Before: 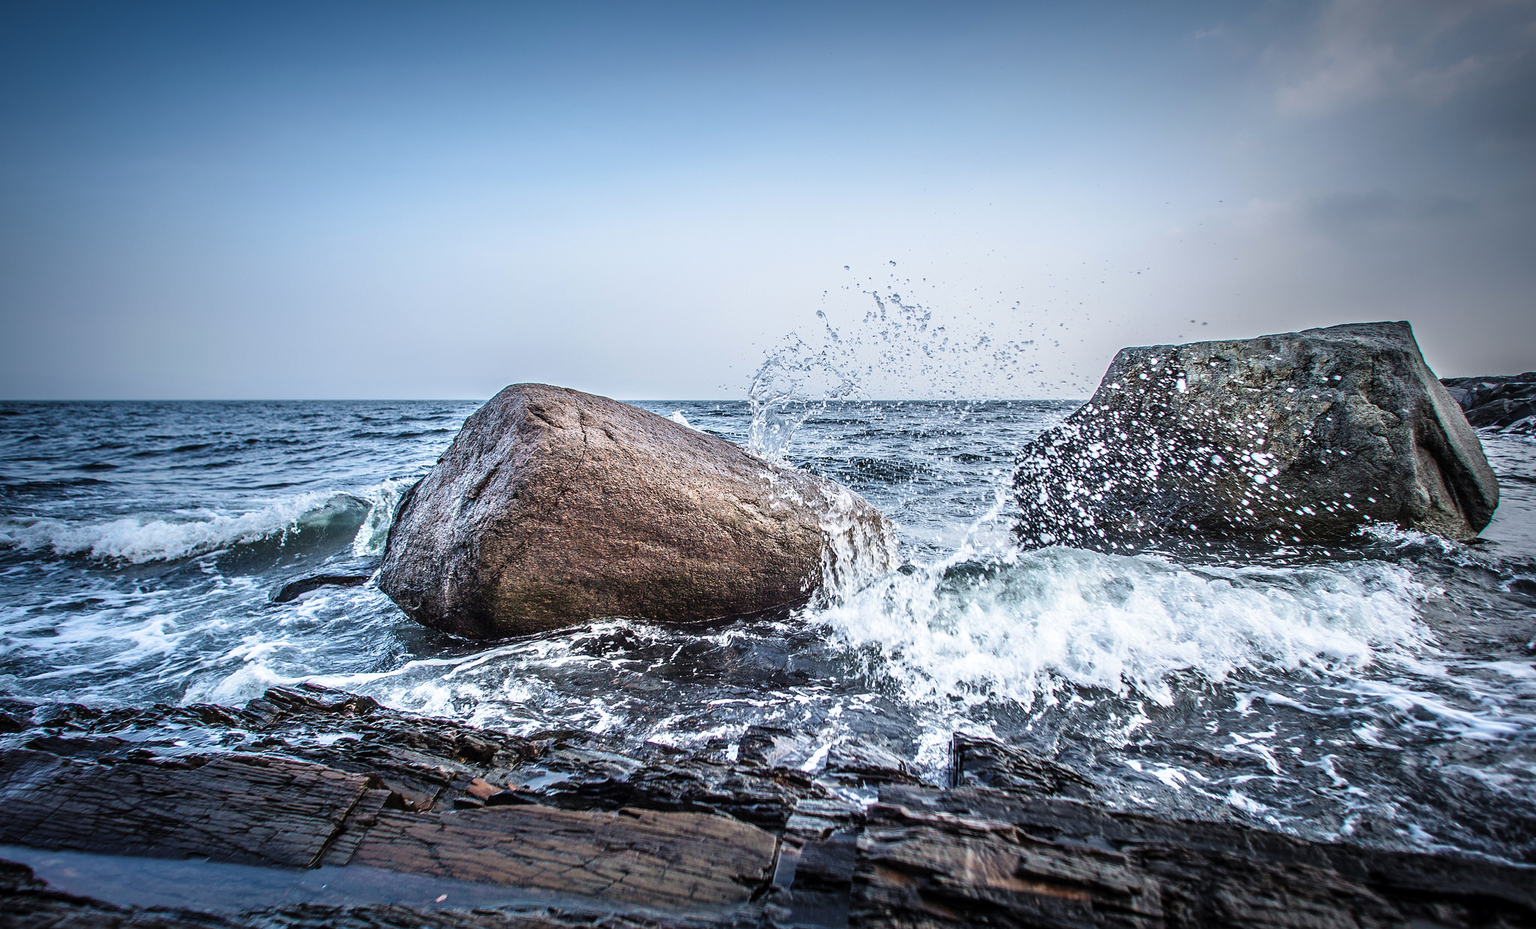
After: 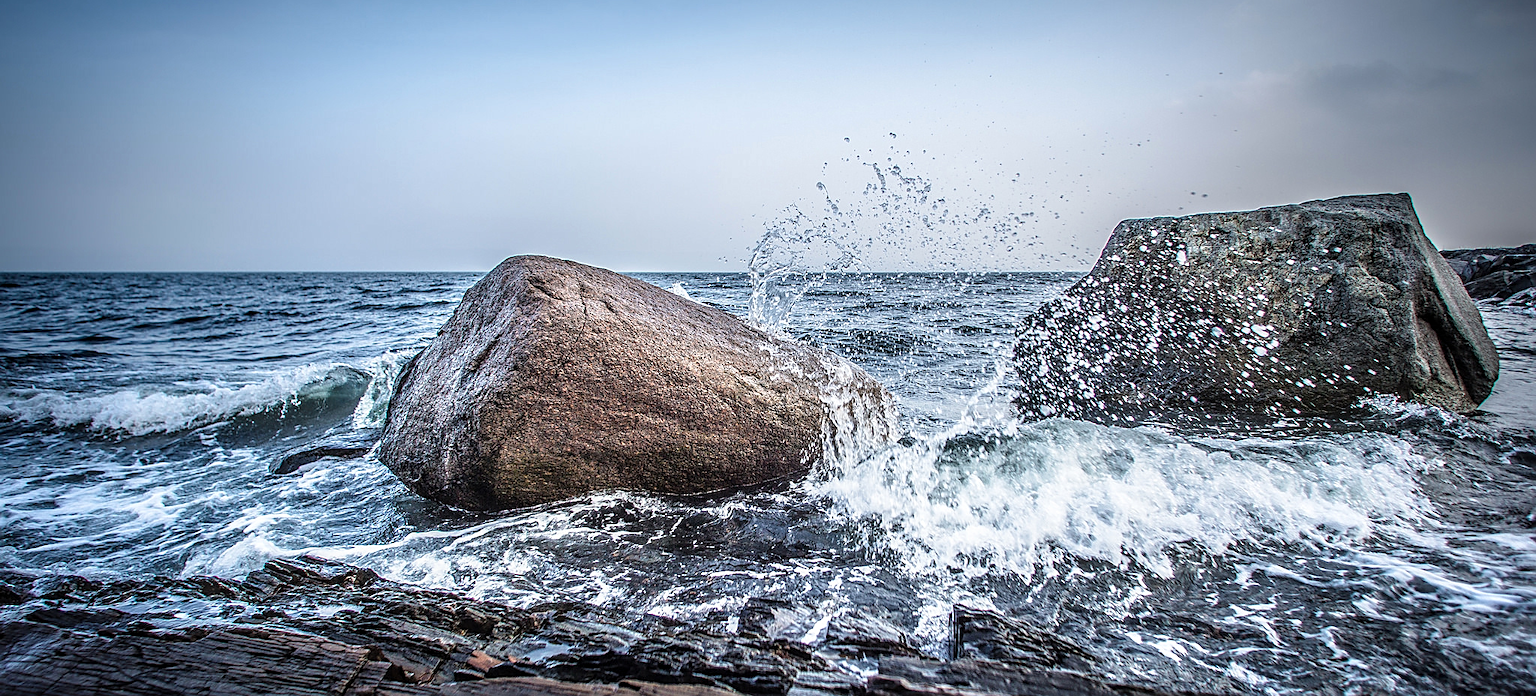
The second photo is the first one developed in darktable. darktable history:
crop: top 13.819%, bottom 11.169%
local contrast: on, module defaults
sharpen: on, module defaults
